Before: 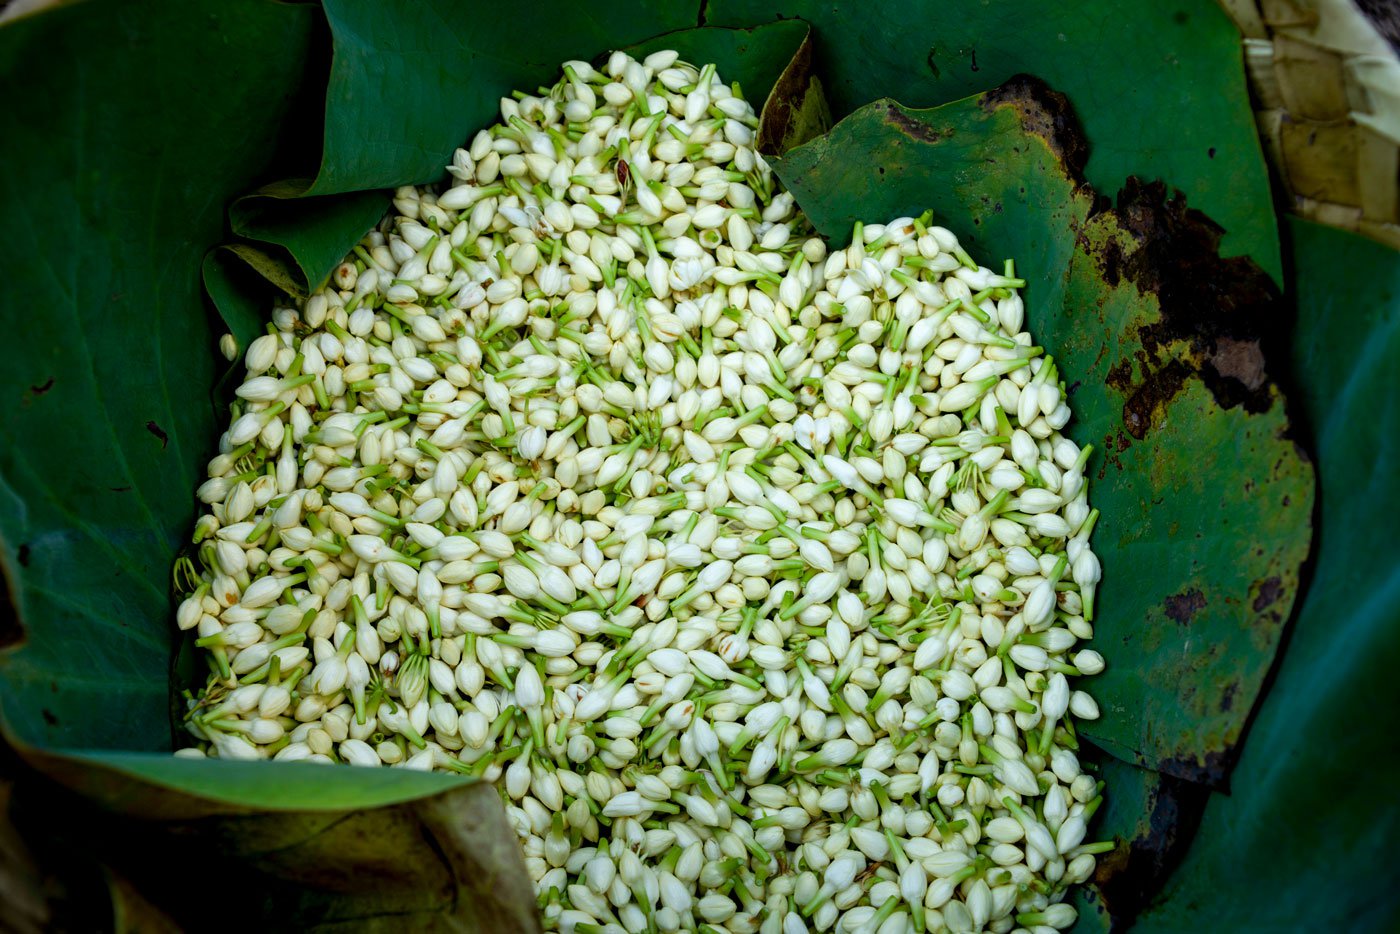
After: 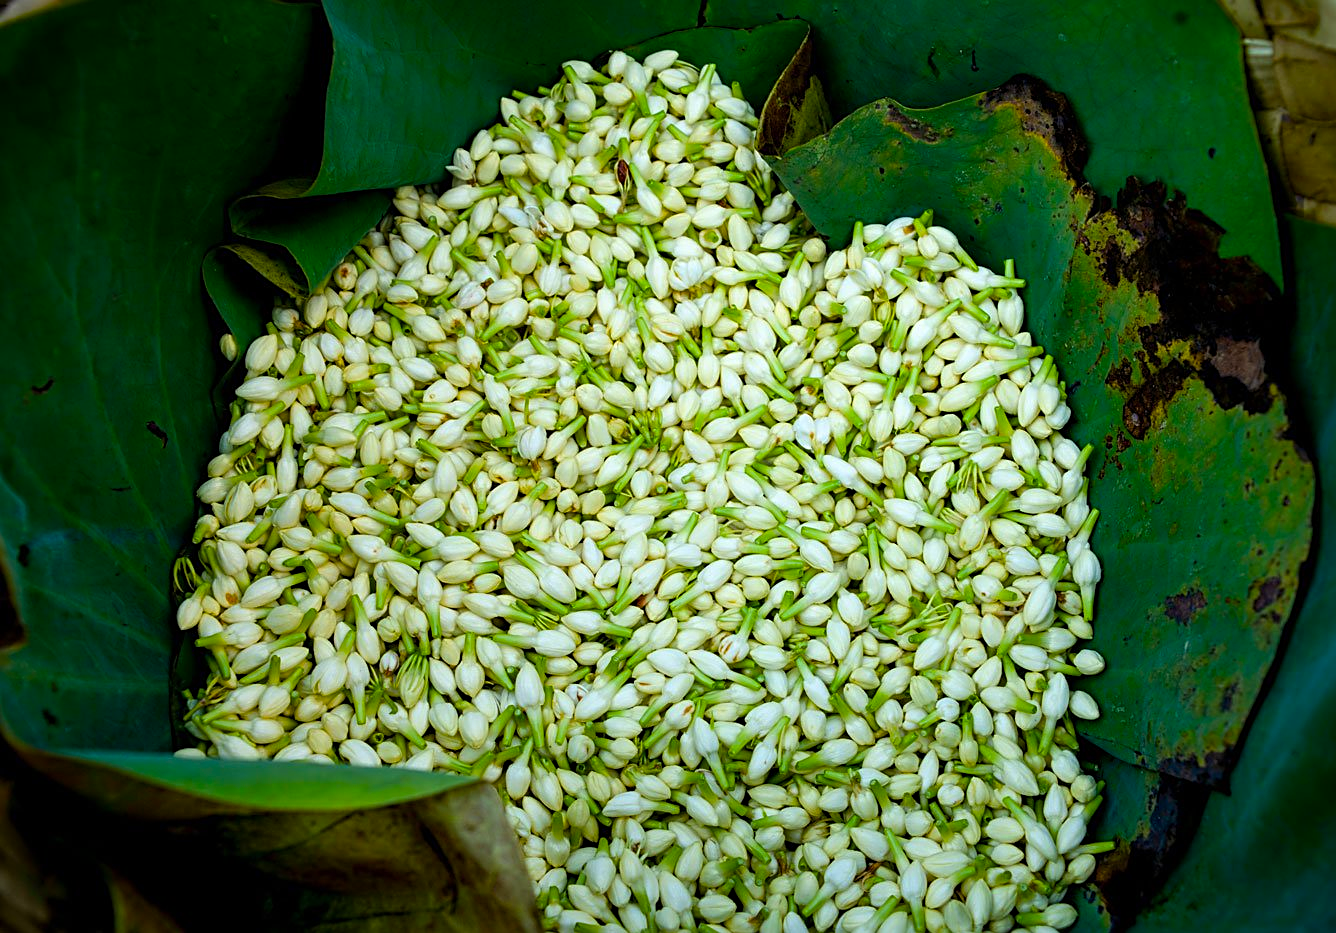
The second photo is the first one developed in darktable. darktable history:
sharpen: on, module defaults
color balance rgb: perceptual saturation grading › global saturation -4.279%, perceptual saturation grading › shadows -1.074%, global vibrance 50.214%
crop: right 4.509%, bottom 0.018%
